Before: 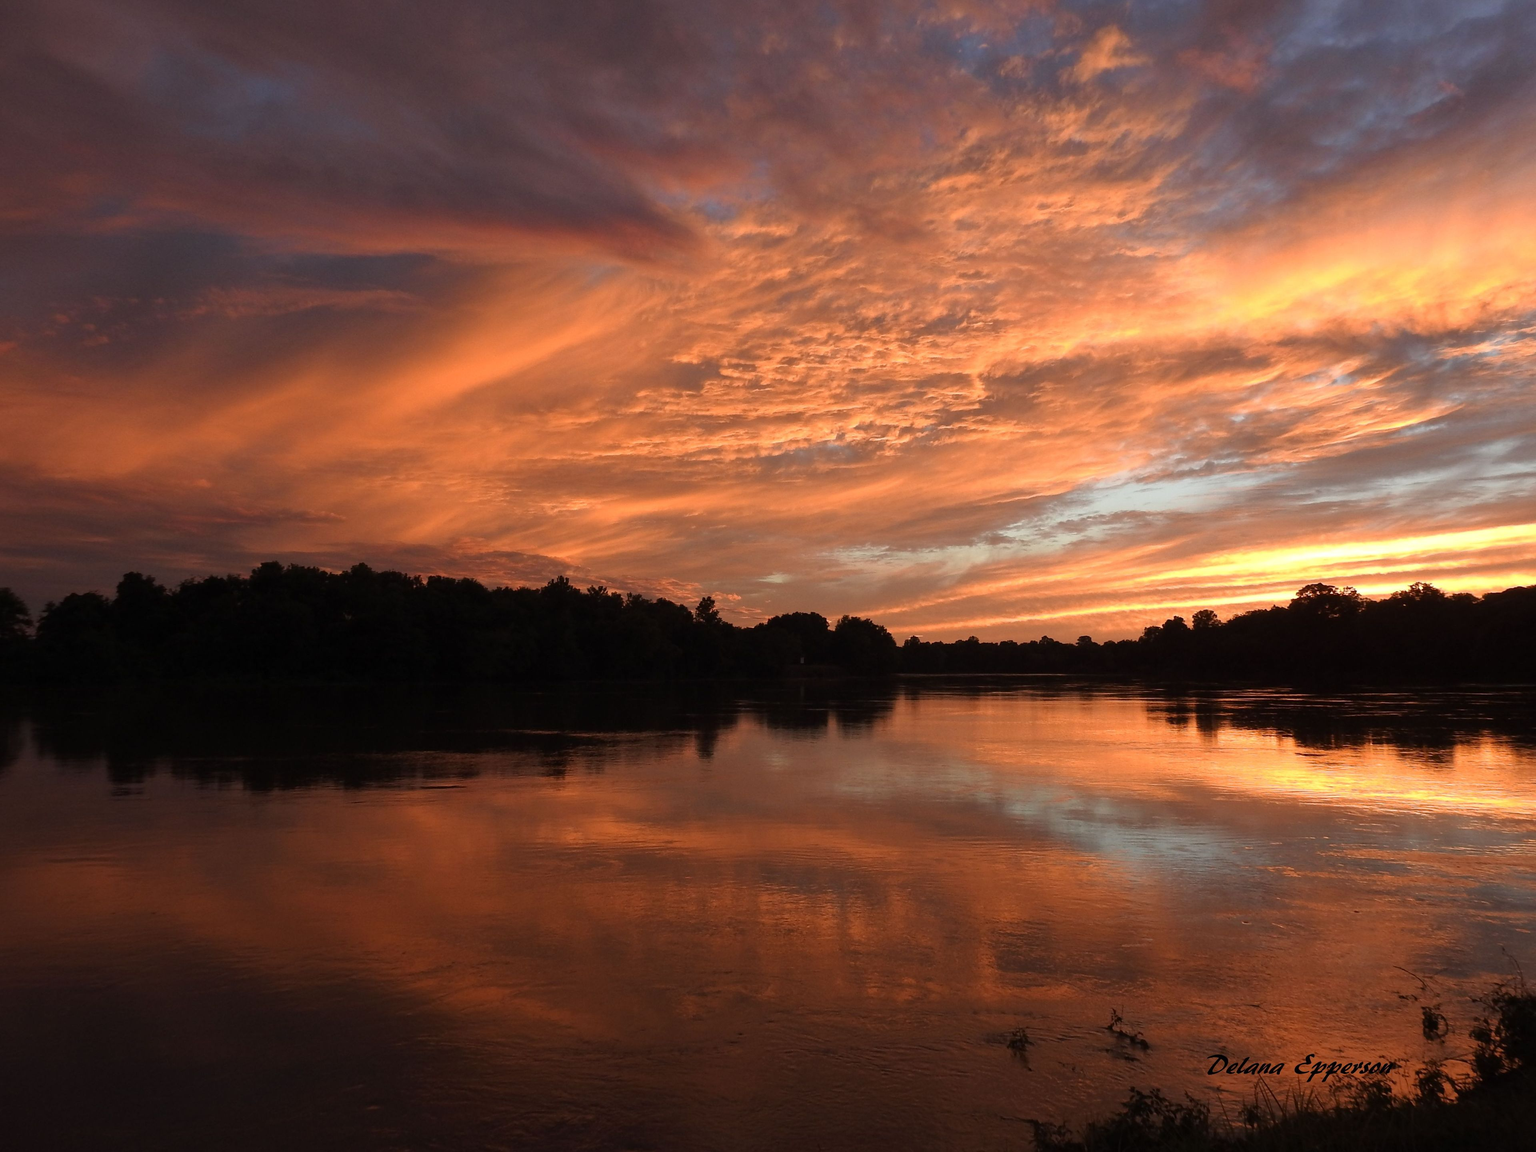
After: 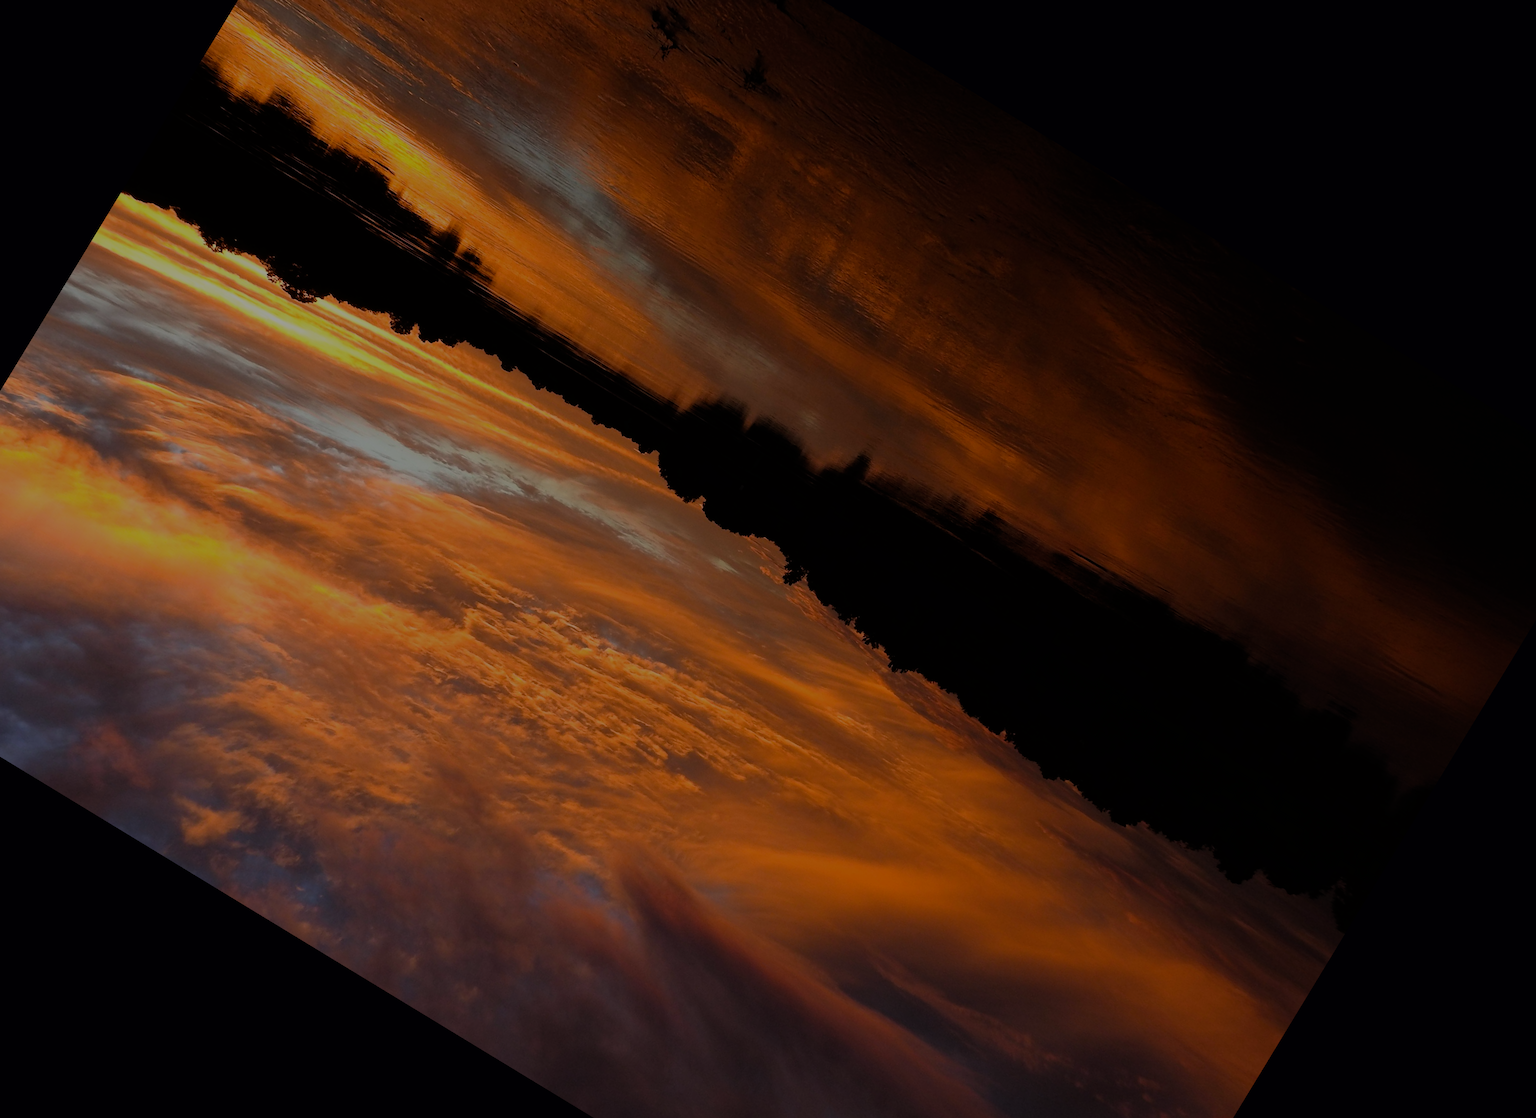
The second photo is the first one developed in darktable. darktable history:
color balance rgb: linear chroma grading › global chroma 8.33%, perceptual saturation grading › global saturation 18.52%, global vibrance 7.87%
crop and rotate: angle 148.68°, left 9.111%, top 15.603%, right 4.588%, bottom 17.041%
exposure: exposure -1.468 EV, compensate highlight preservation false
tone equalizer: on, module defaults
filmic rgb: black relative exposure -7.65 EV, white relative exposure 4.56 EV, hardness 3.61, color science v6 (2022)
